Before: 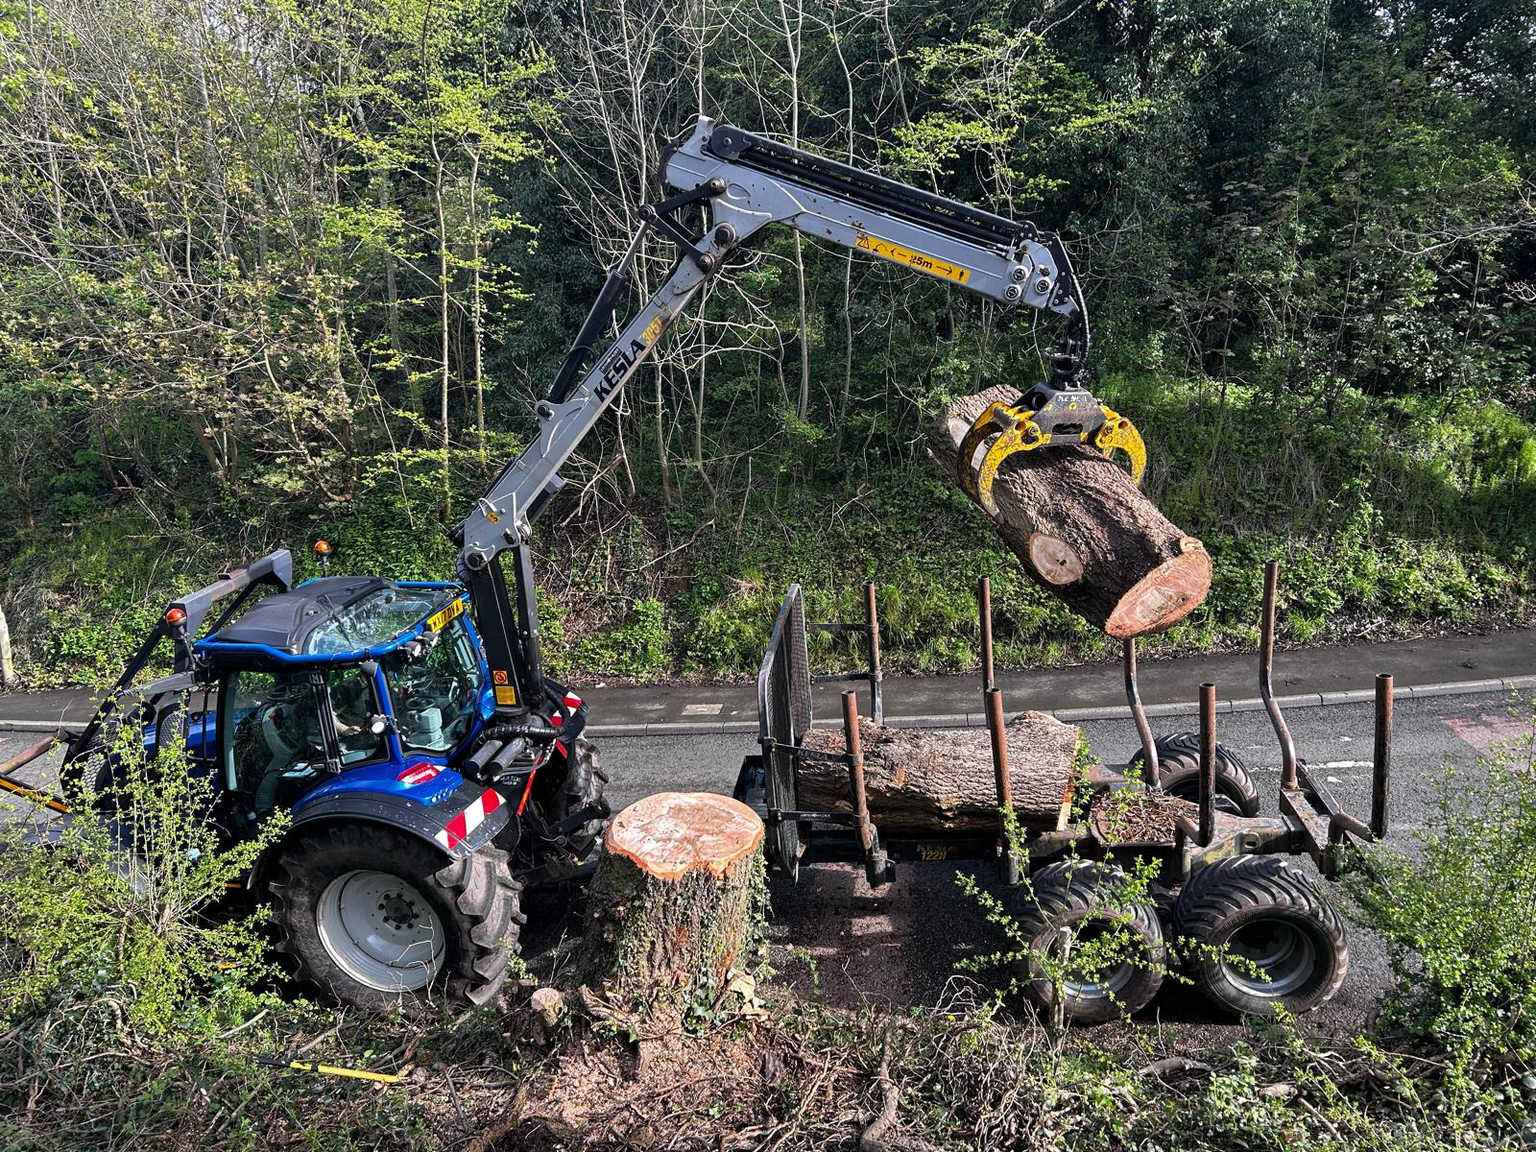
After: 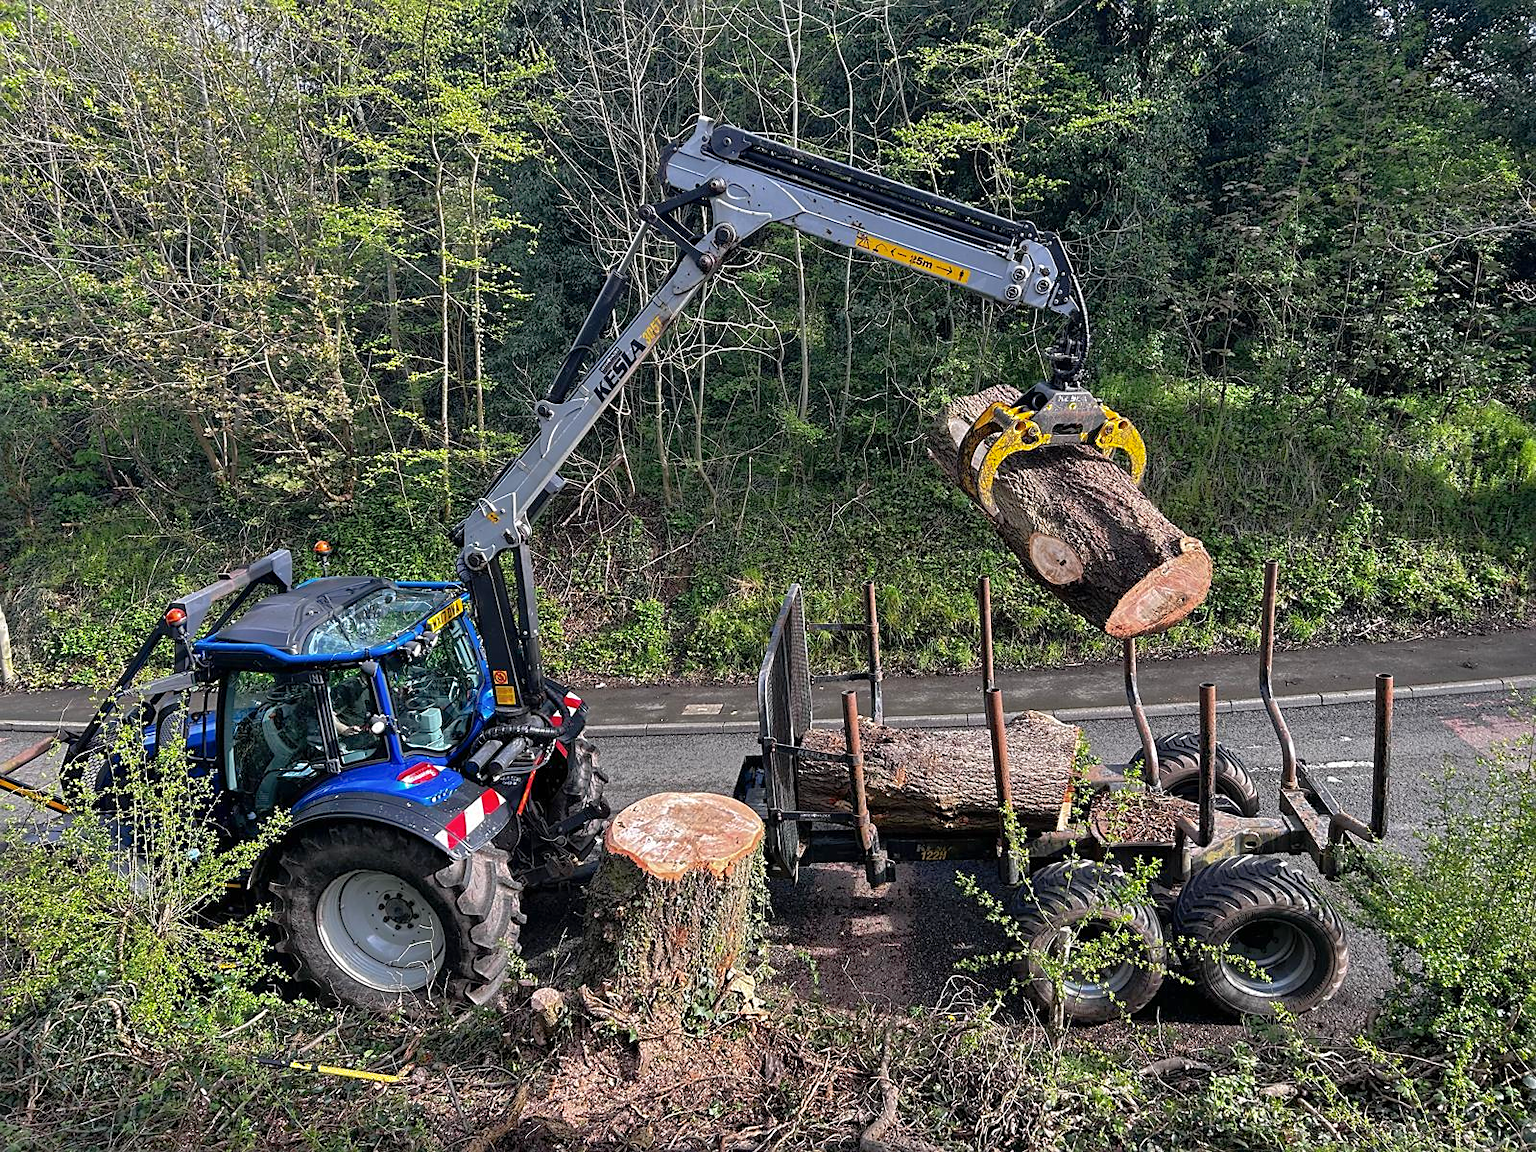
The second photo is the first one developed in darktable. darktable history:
sharpen: radius 1.864, amount 0.398, threshold 1.271
shadows and highlights: on, module defaults
